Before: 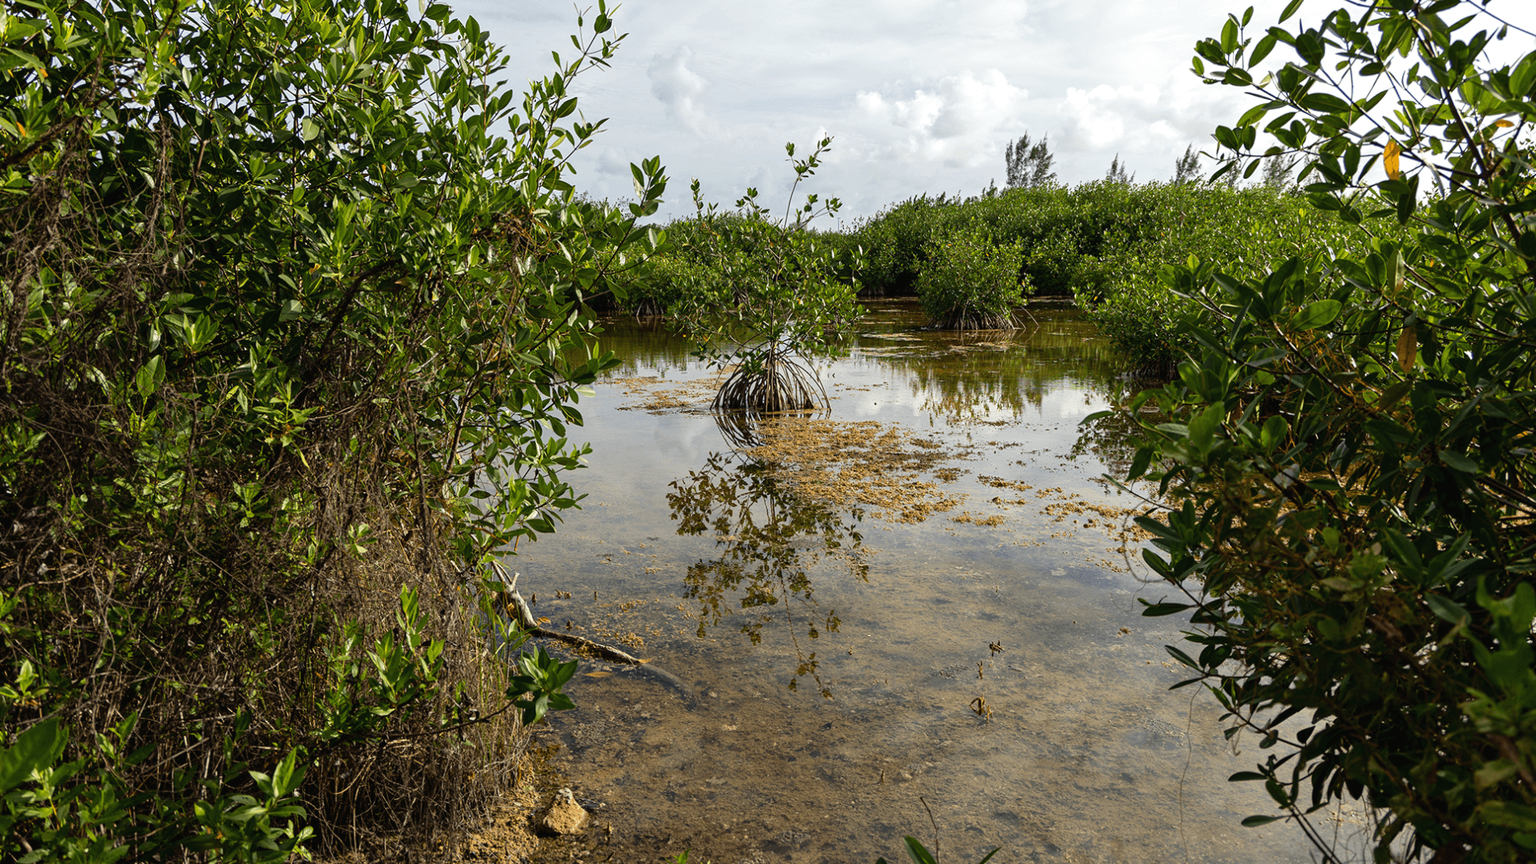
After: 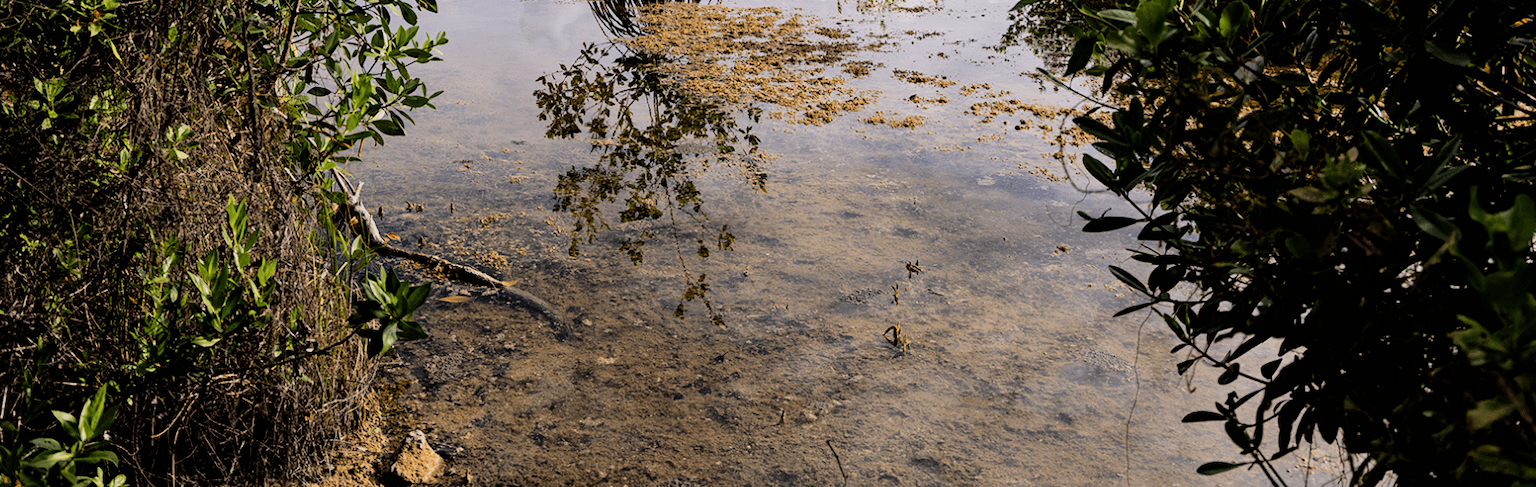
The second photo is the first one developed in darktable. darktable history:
crop and rotate: left 13.306%, top 48.129%, bottom 2.928%
filmic rgb: black relative exposure -5 EV, hardness 2.88, contrast 1.3, highlights saturation mix -30%
white balance: red 1.05, blue 1.072
